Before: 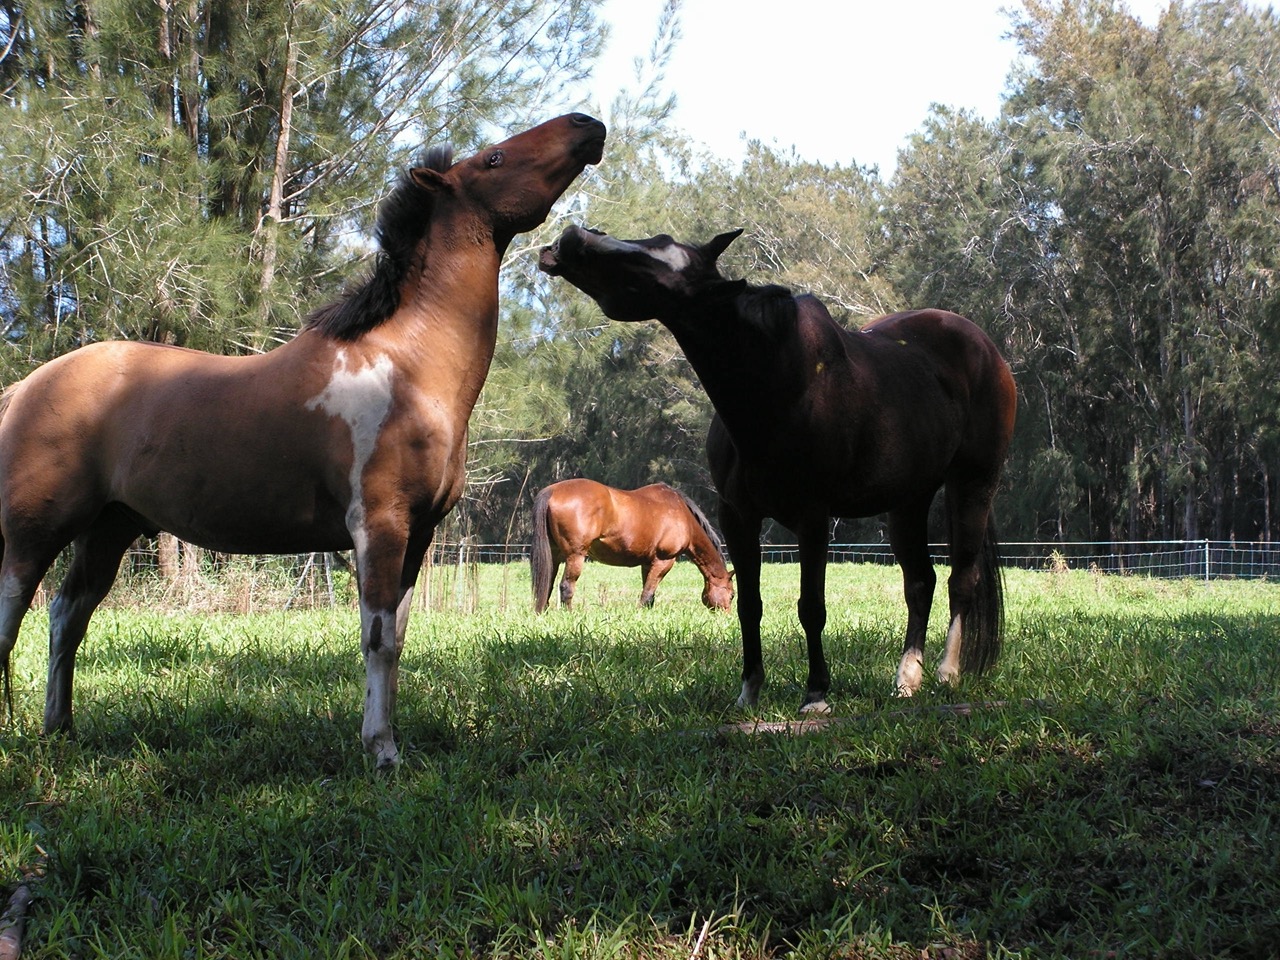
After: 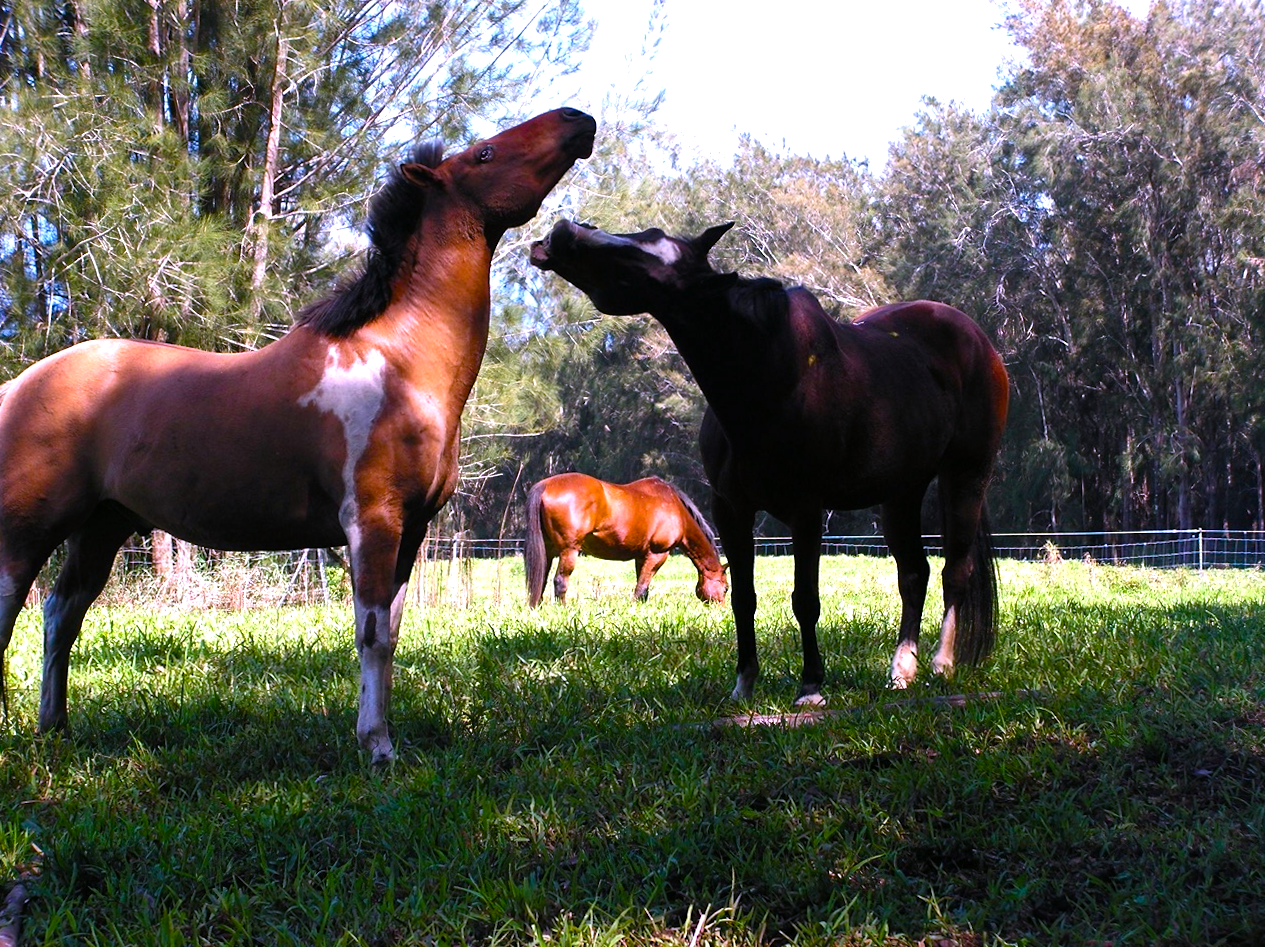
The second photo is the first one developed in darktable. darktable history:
white balance: red 1.042, blue 1.17
rotate and perspective: rotation -0.45°, automatic cropping original format, crop left 0.008, crop right 0.992, crop top 0.012, crop bottom 0.988
color balance rgb: linear chroma grading › global chroma 9%, perceptual saturation grading › global saturation 36%, perceptual saturation grading › shadows 35%, perceptual brilliance grading › global brilliance 15%, perceptual brilliance grading › shadows -35%, global vibrance 15%
